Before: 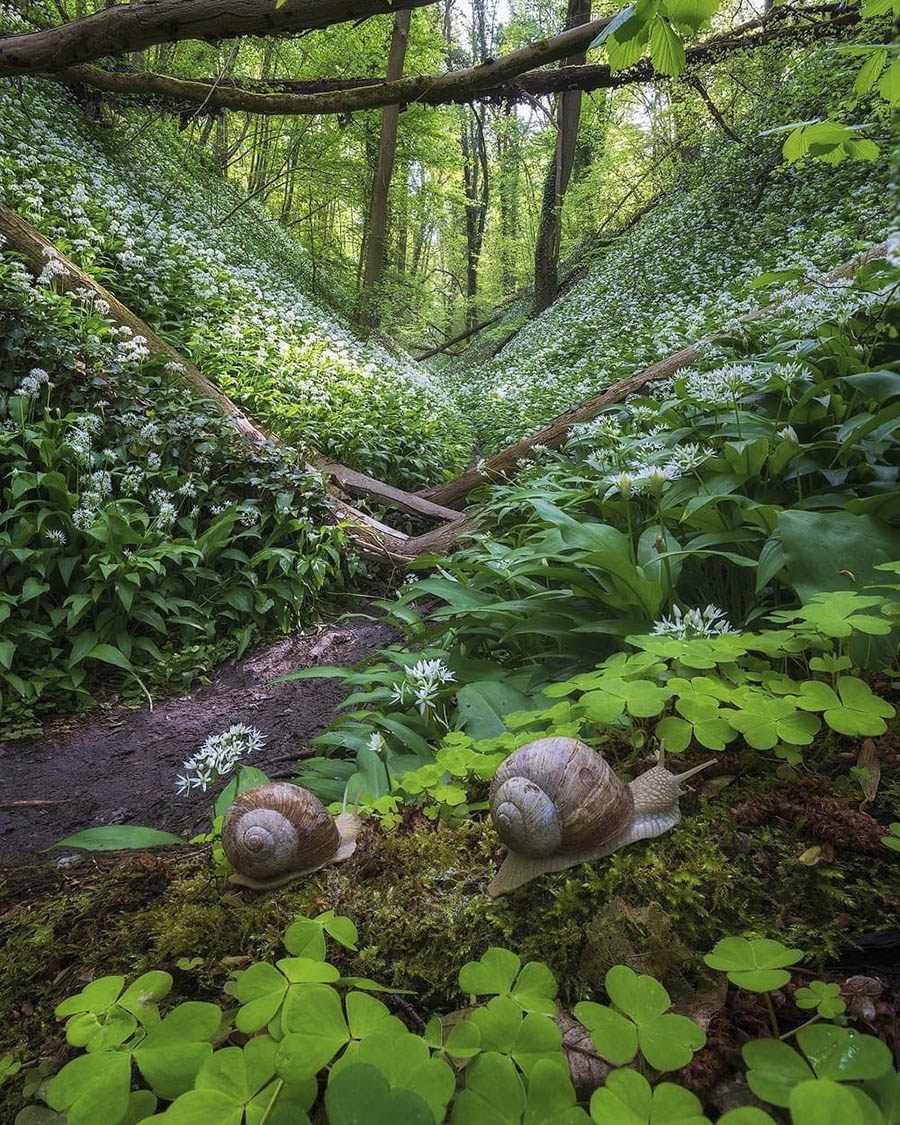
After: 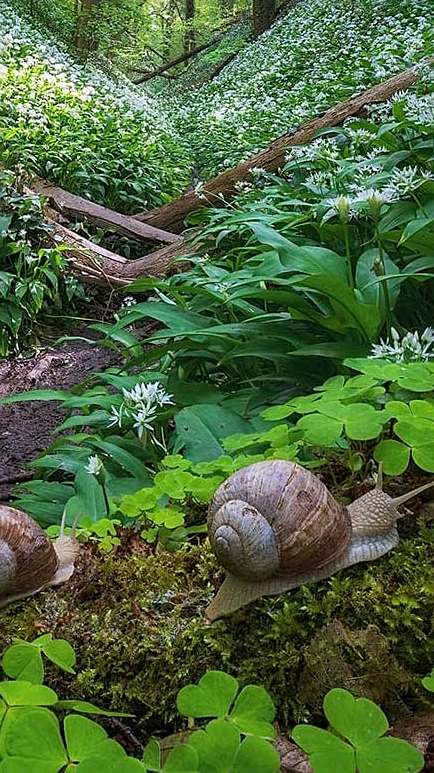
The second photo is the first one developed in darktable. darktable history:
crop: left 31.379%, top 24.658%, right 20.326%, bottom 6.628%
sharpen: radius 2.167, amount 0.381, threshold 0
